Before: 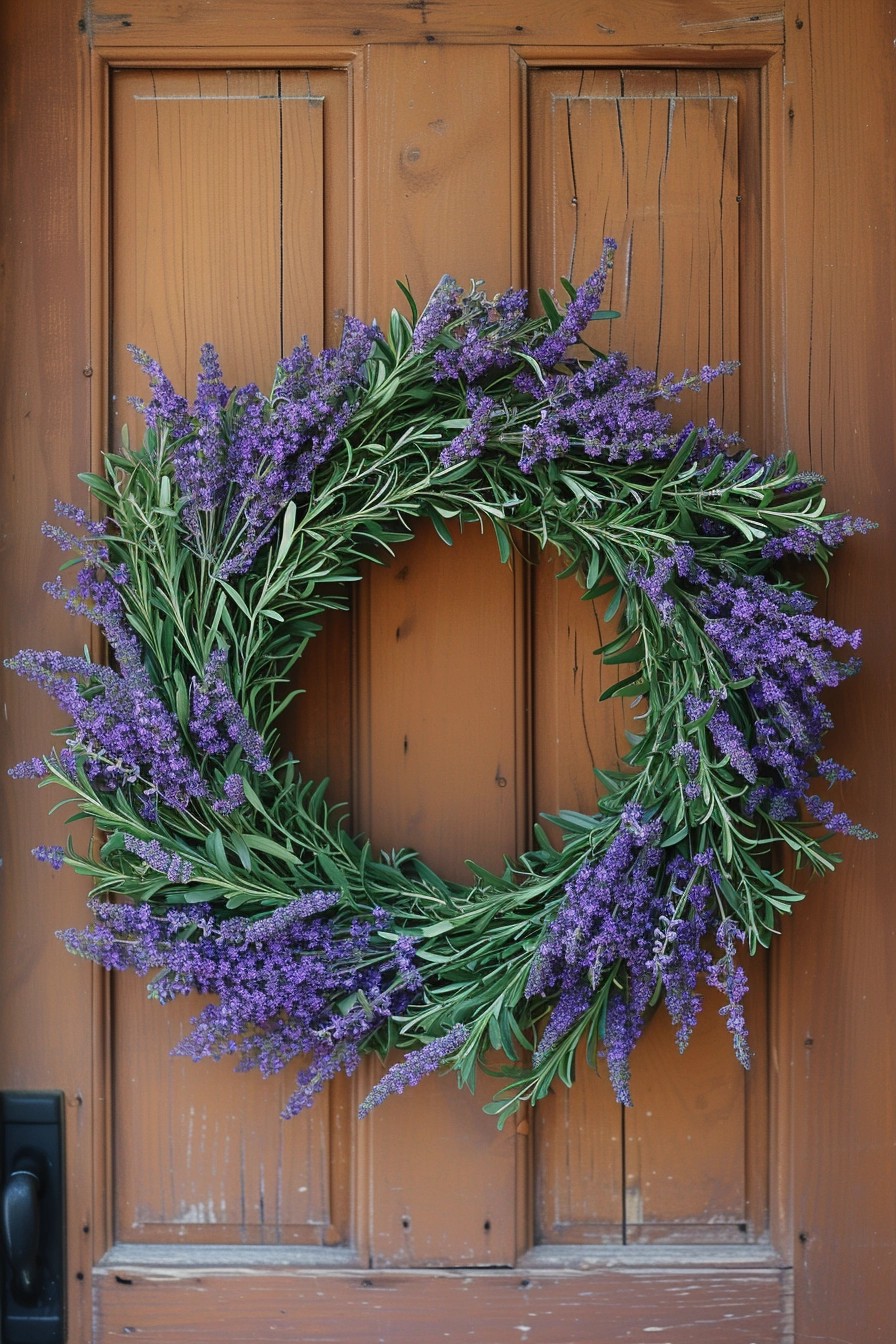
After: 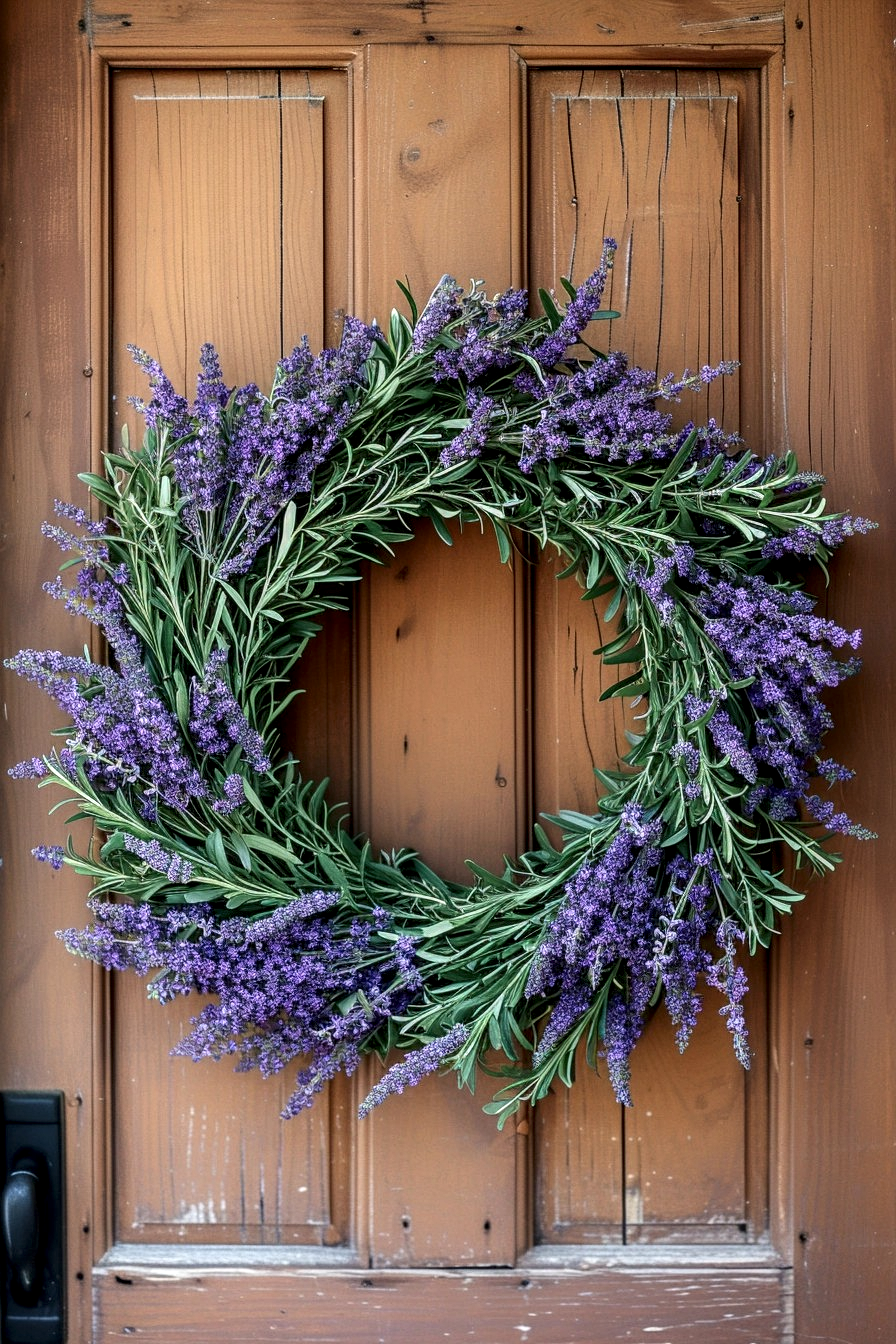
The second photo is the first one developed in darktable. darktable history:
local contrast: highlights 60%, shadows 60%, detail 160%
contrast brightness saturation: contrast 0.15, brightness 0.05
